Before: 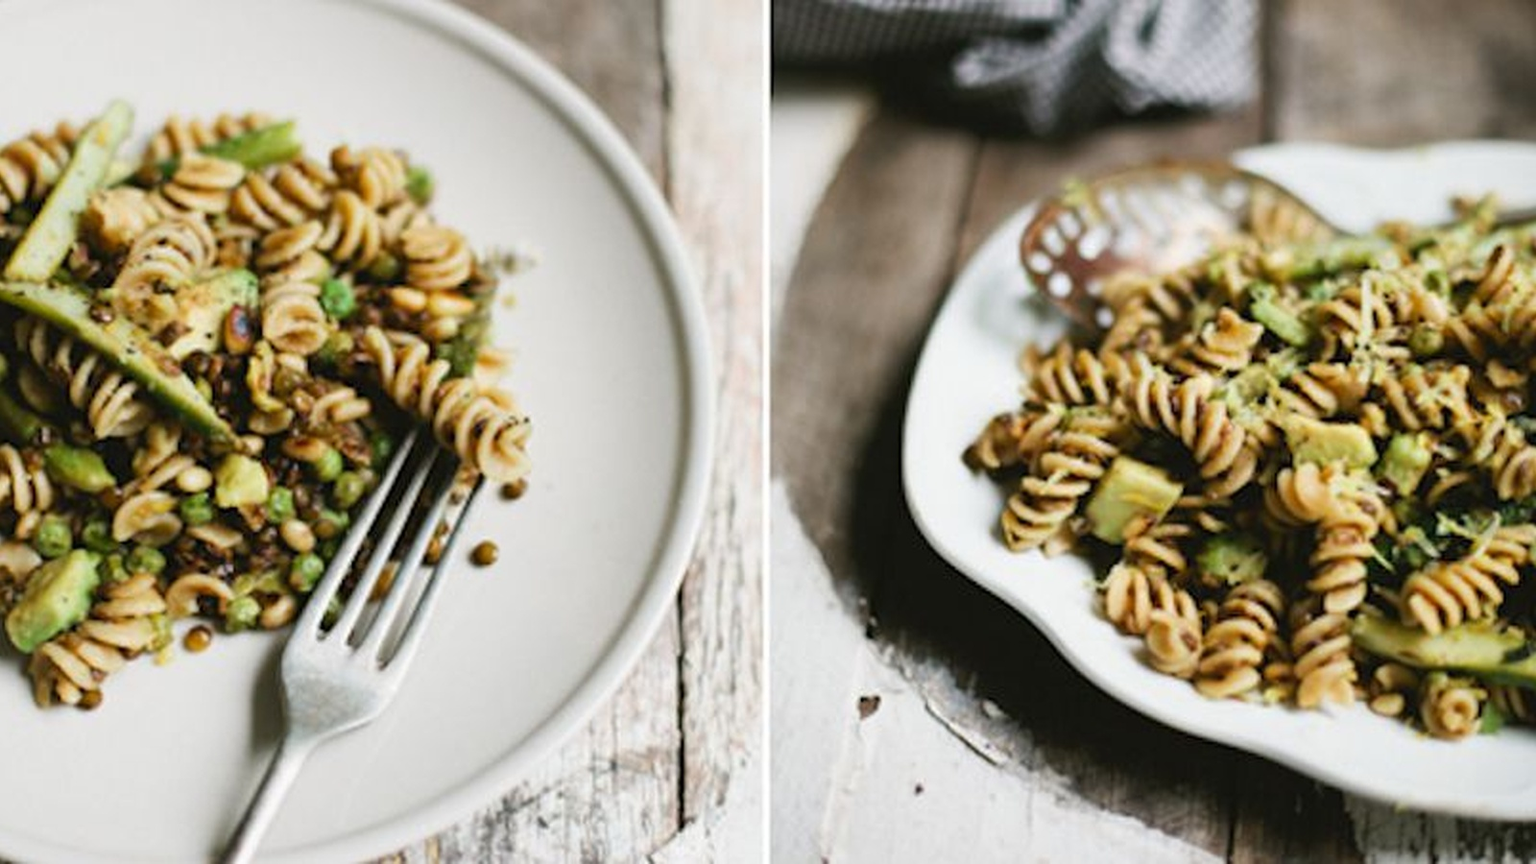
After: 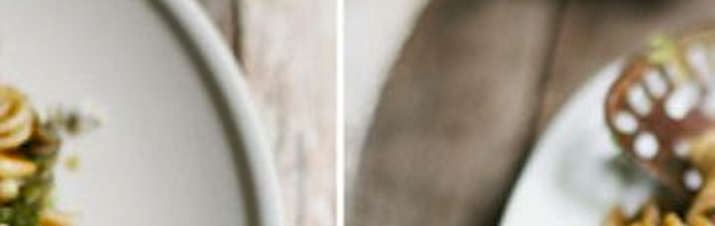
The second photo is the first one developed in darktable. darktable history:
shadows and highlights: soften with gaussian
crop: left 28.64%, top 16.832%, right 26.637%, bottom 58.055%
